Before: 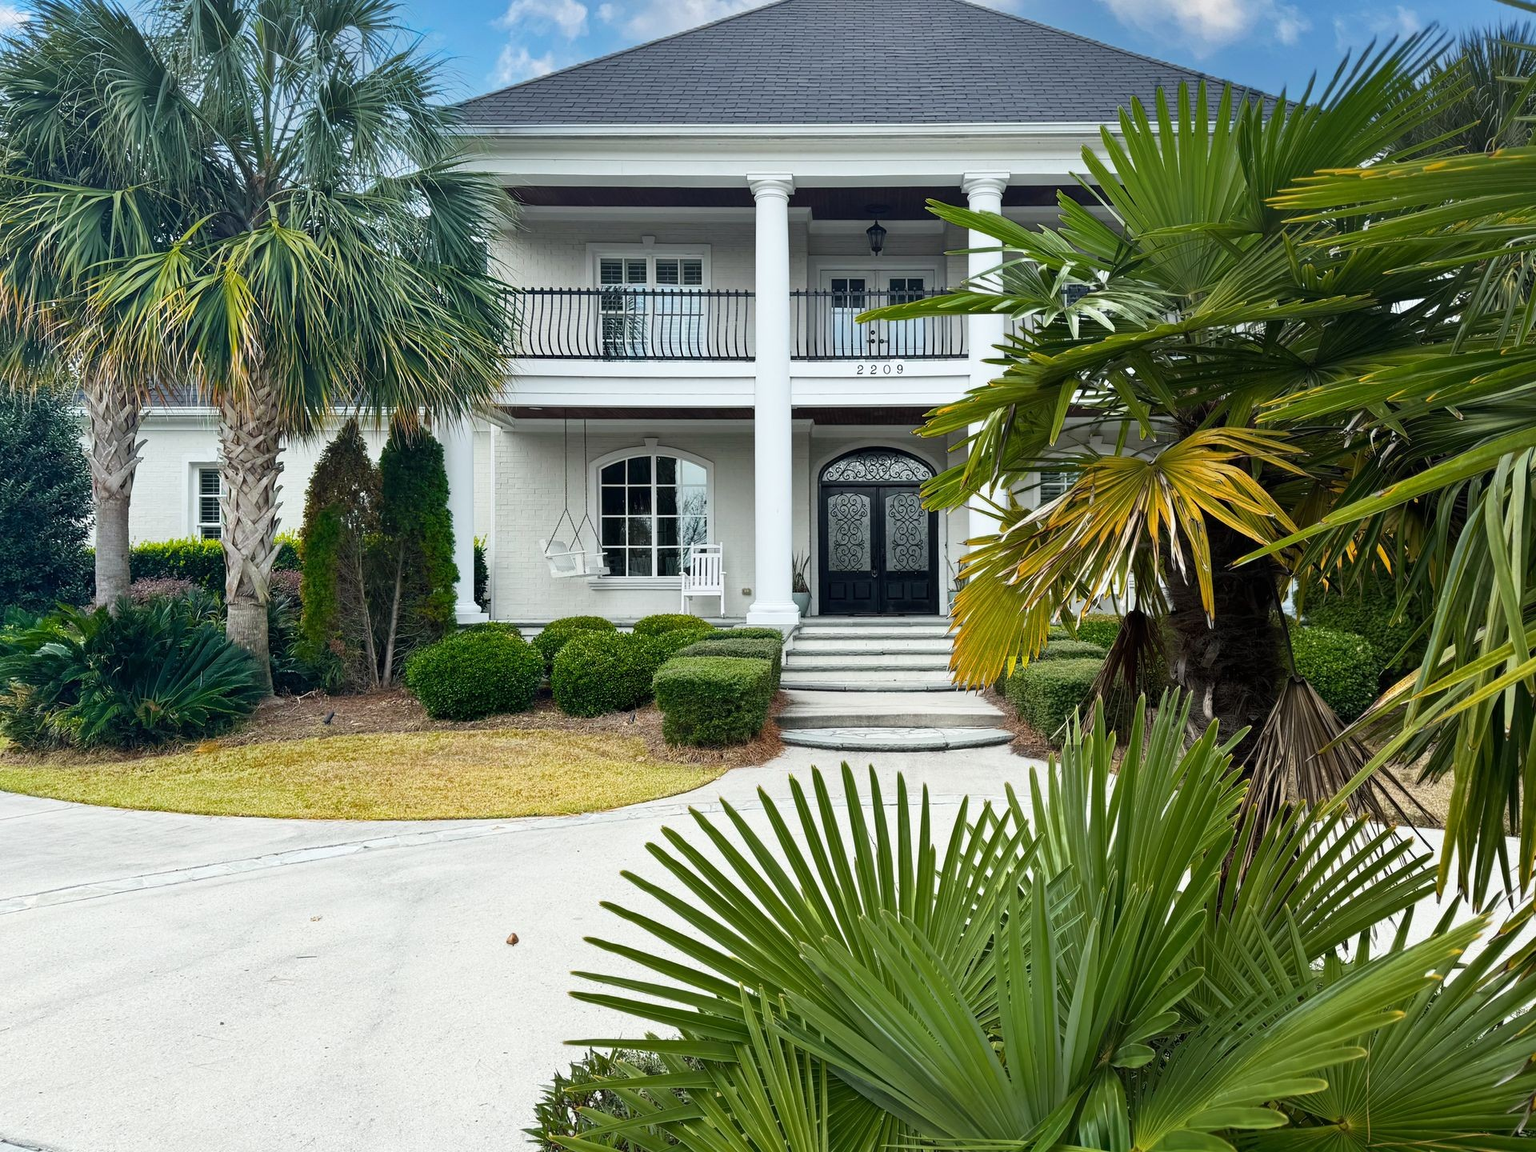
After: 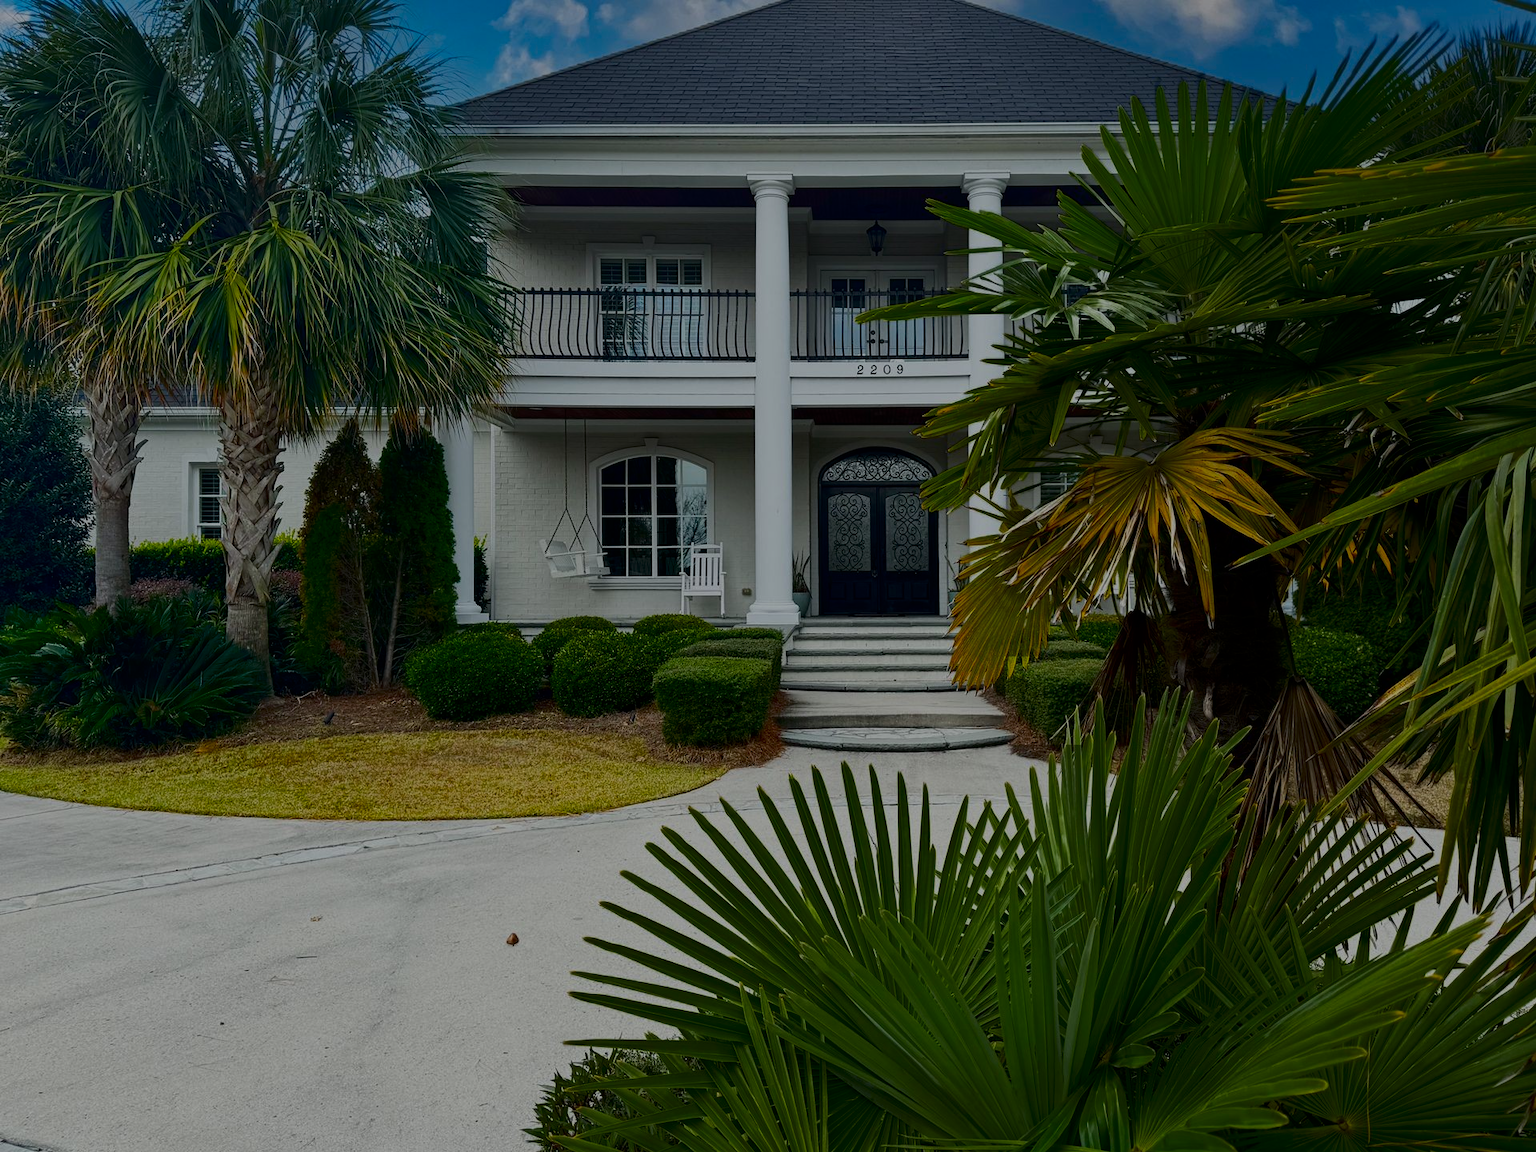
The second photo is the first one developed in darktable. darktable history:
contrast brightness saturation: brightness -0.254, saturation 0.196
exposure: exposure -0.967 EV, compensate highlight preservation false
